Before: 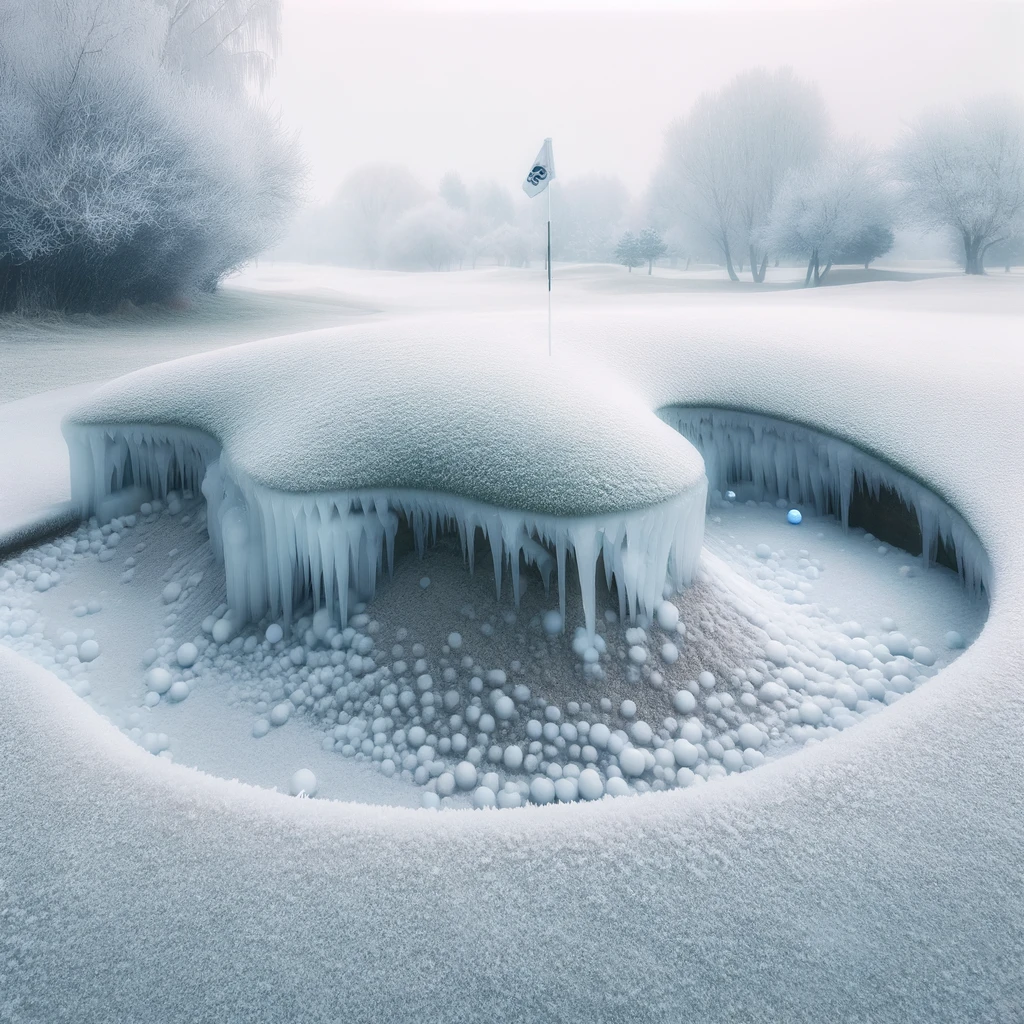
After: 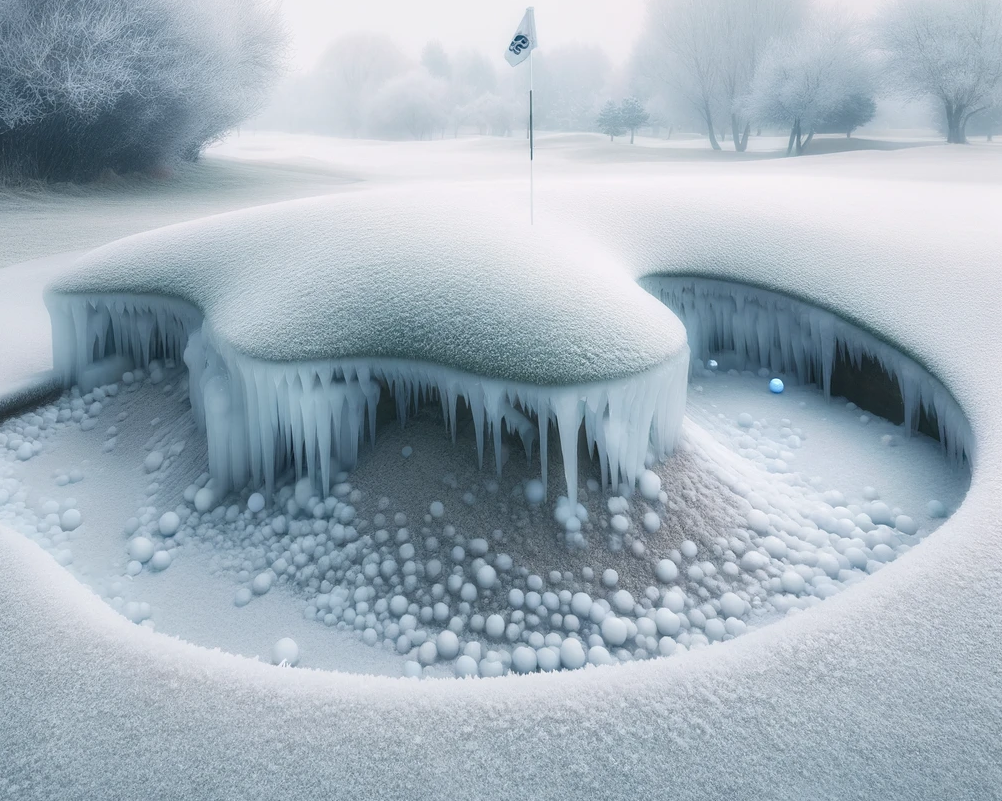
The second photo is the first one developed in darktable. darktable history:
crop and rotate: left 1.794%, top 12.83%, right 0.305%, bottom 8.904%
